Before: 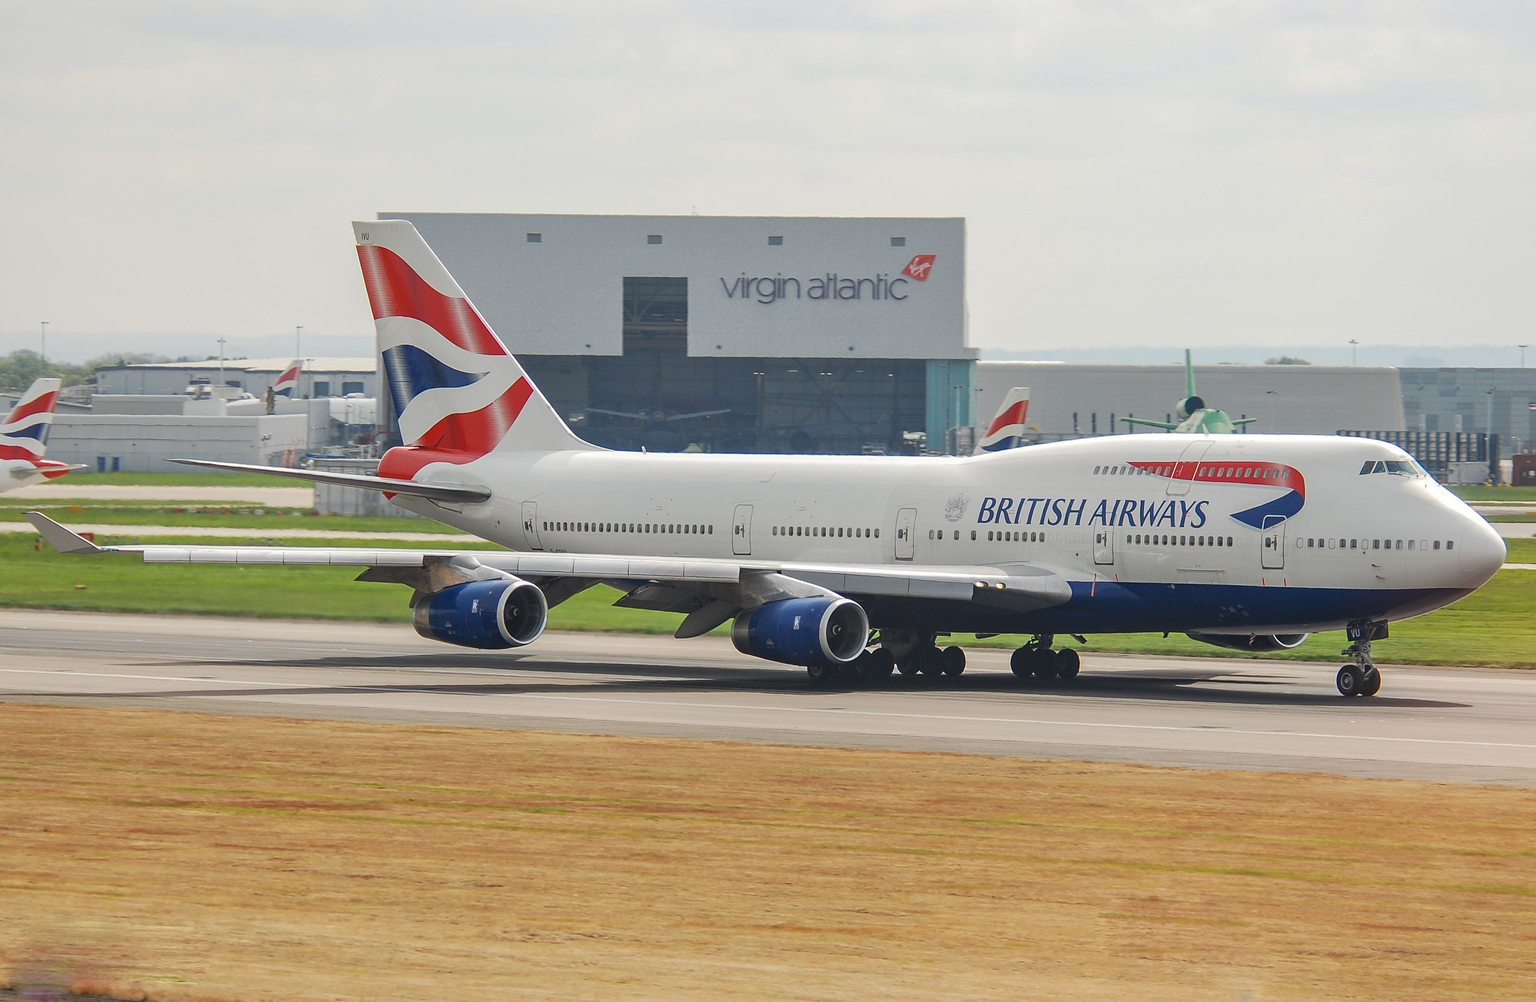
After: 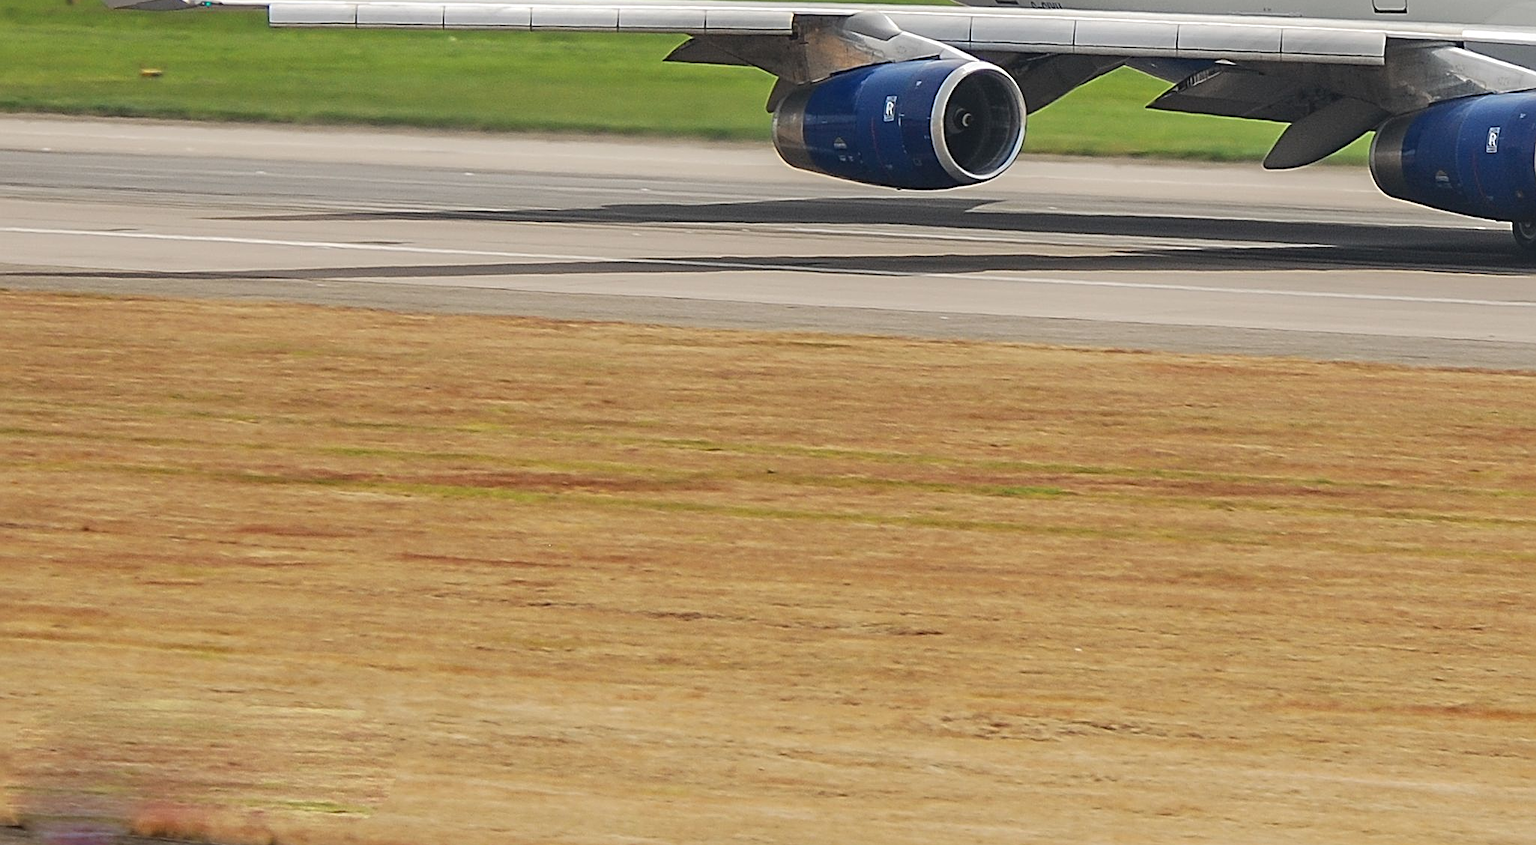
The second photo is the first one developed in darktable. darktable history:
sharpen: radius 3.119
crop and rotate: top 54.778%, right 46.61%, bottom 0.159%
